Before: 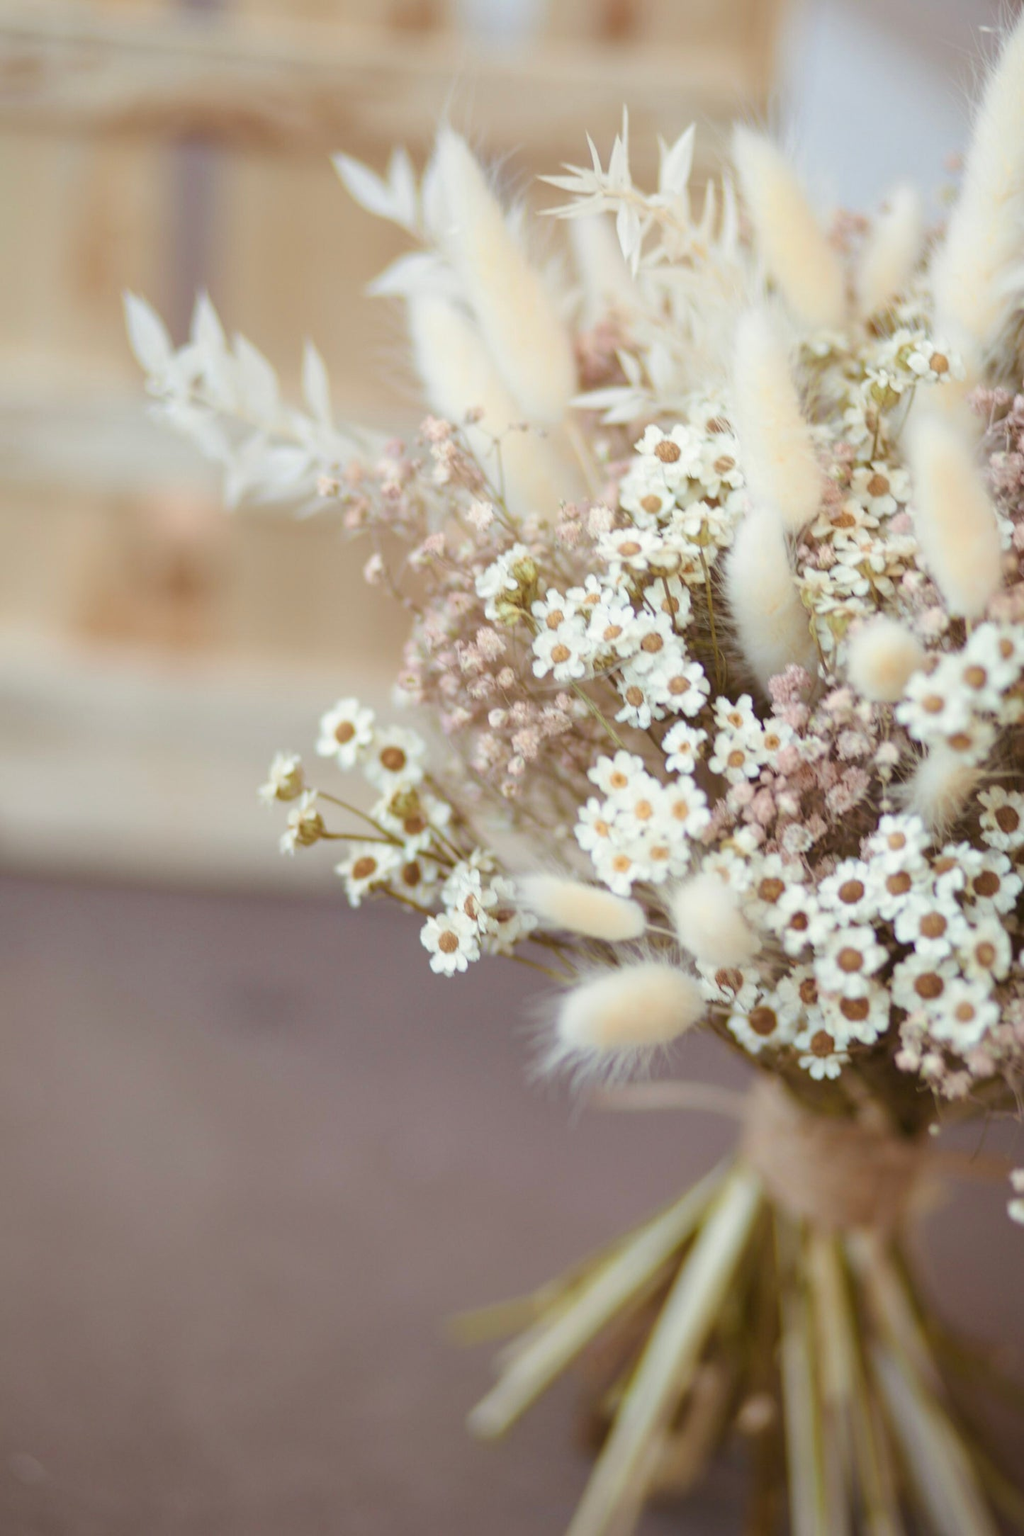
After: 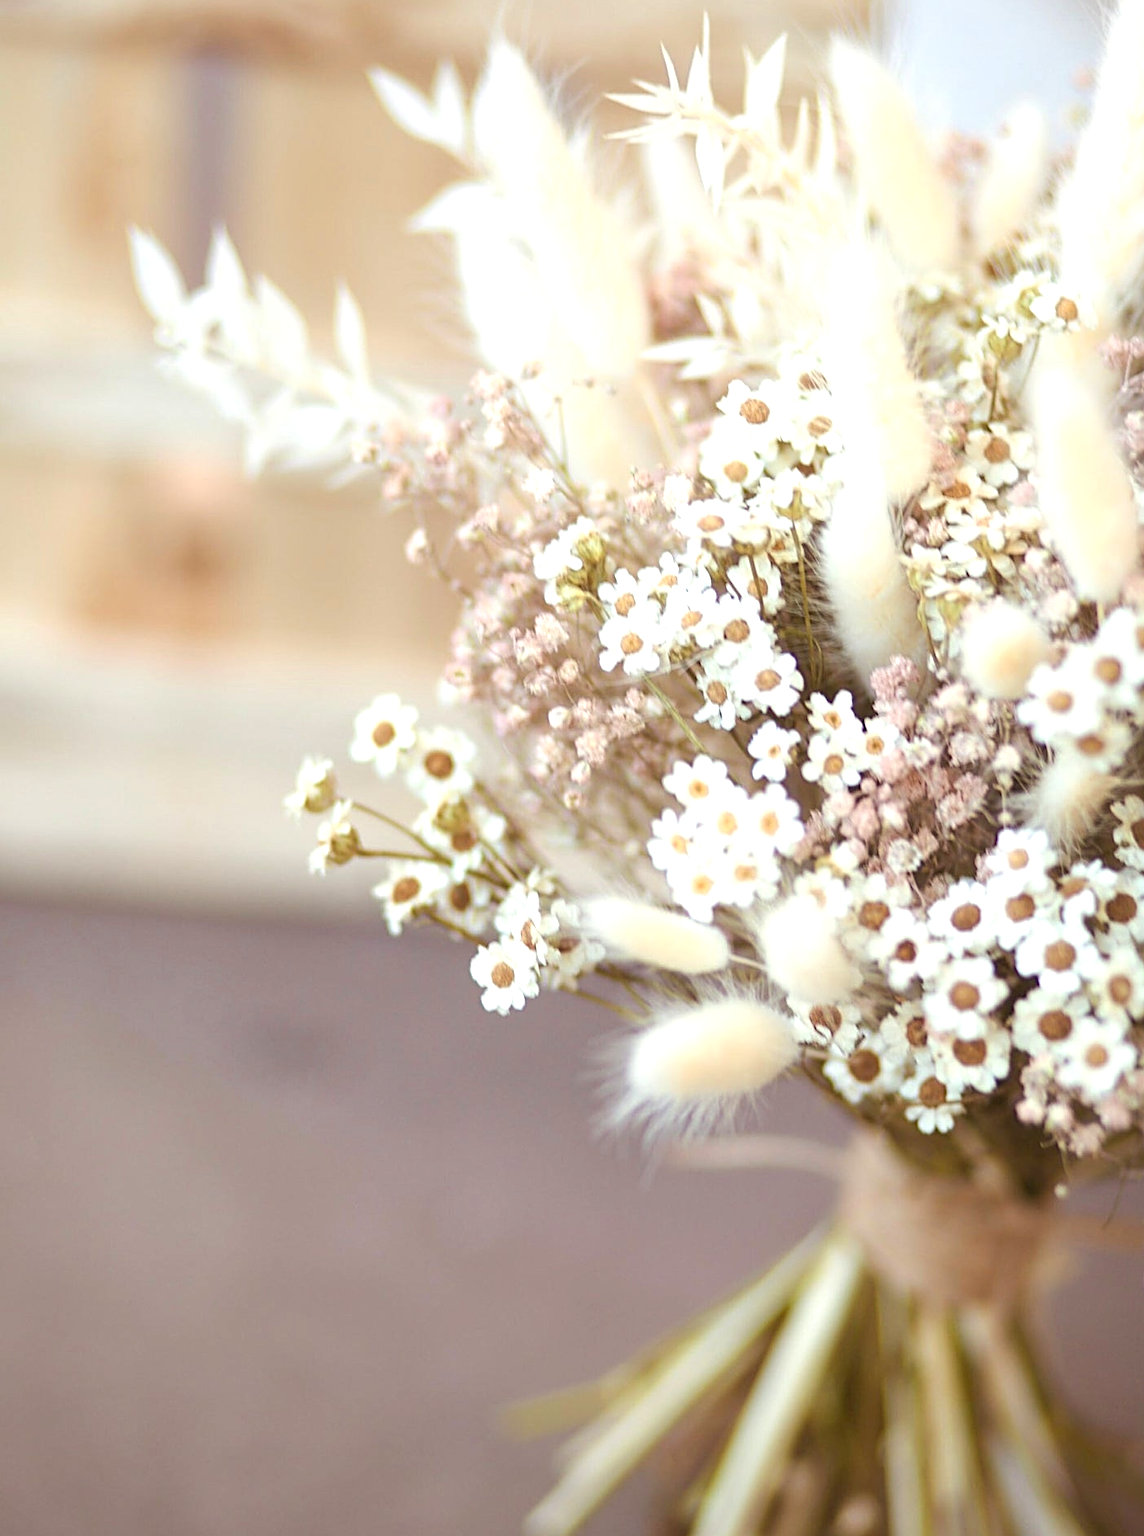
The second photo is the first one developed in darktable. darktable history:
exposure: exposure 0.604 EV, compensate highlight preservation false
sharpen: radius 2.53, amount 0.631
crop: left 1.13%, top 6.167%, right 1.652%, bottom 6.881%
